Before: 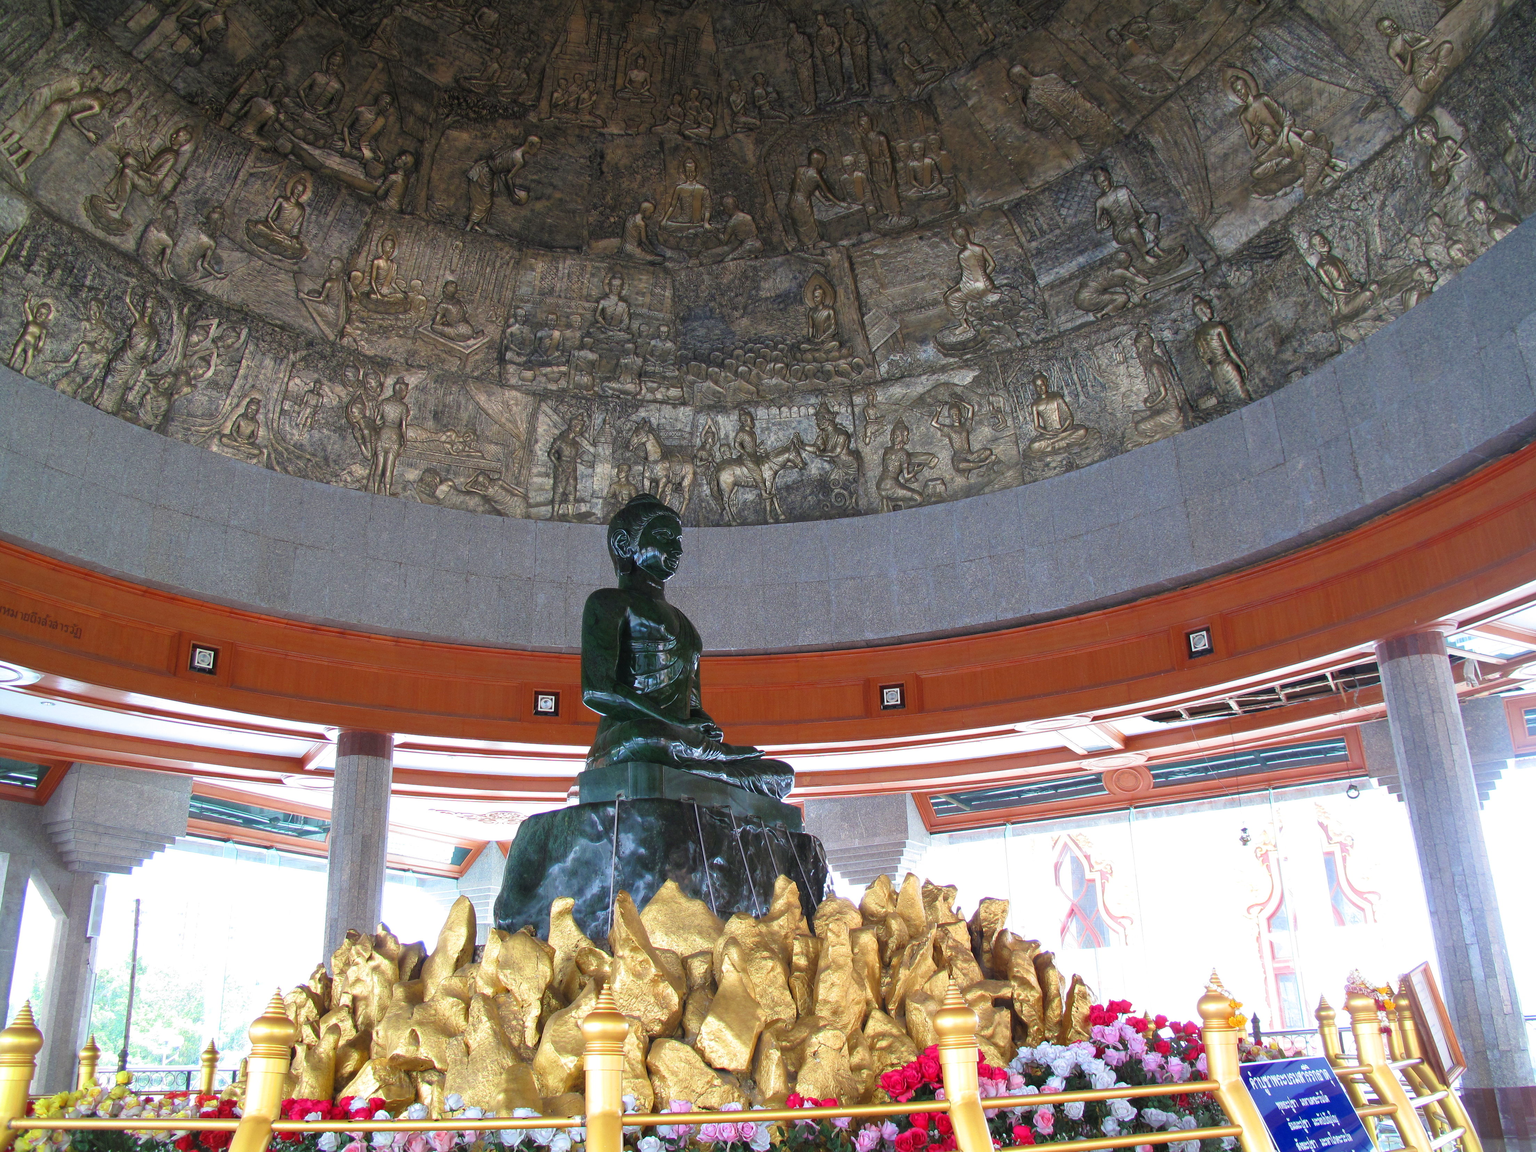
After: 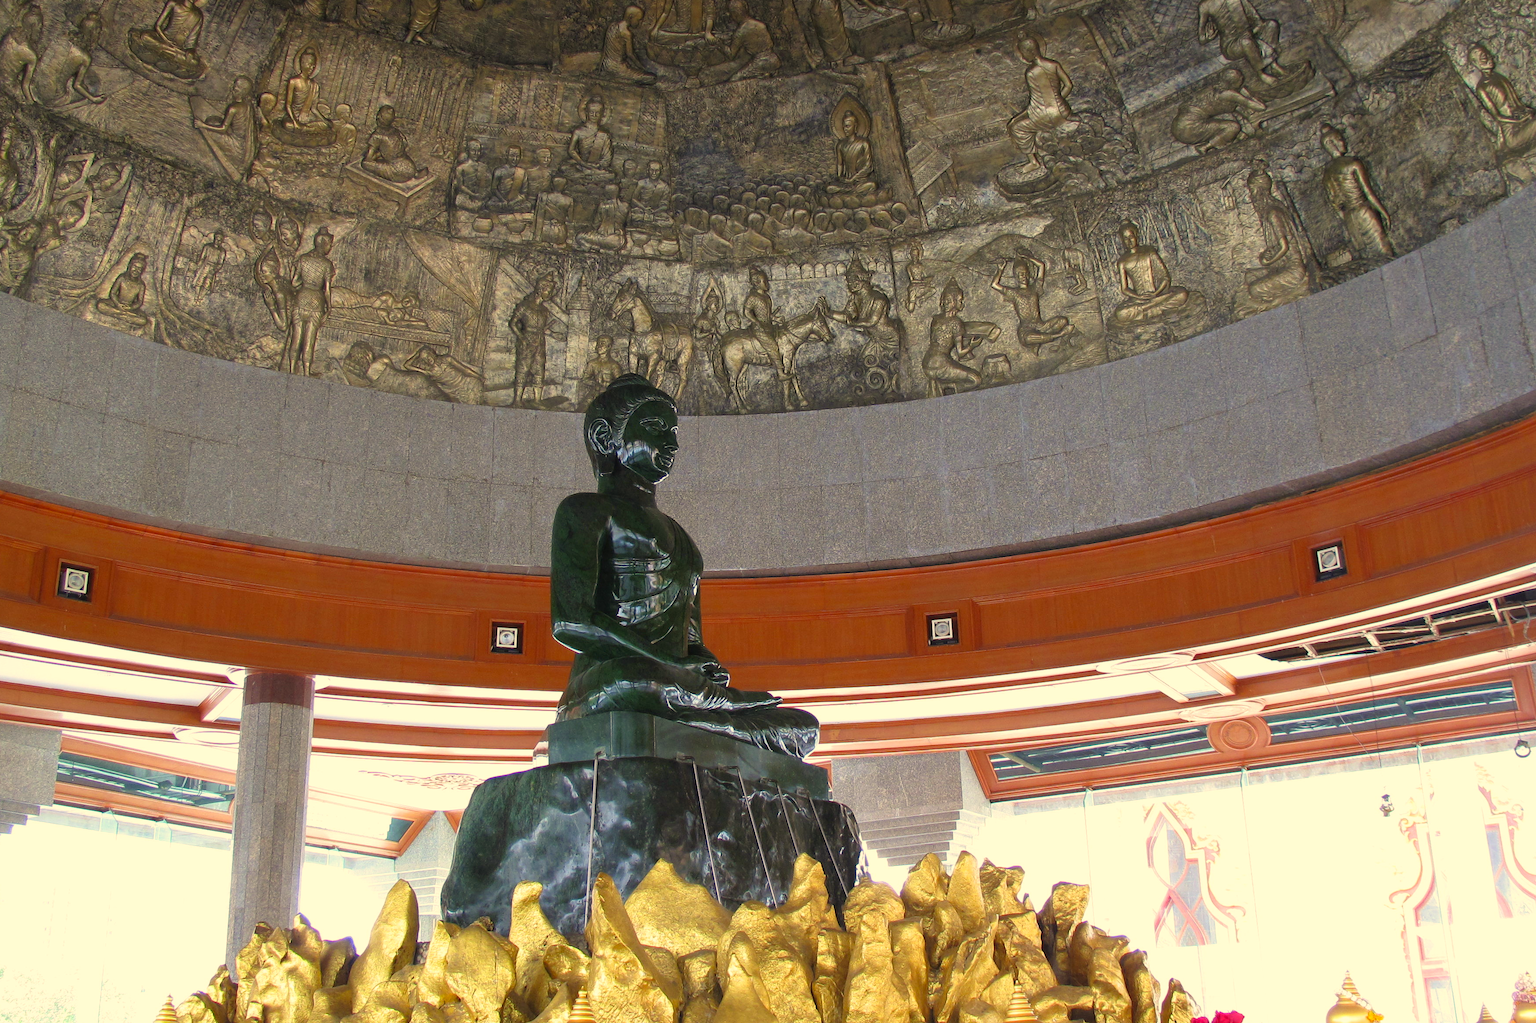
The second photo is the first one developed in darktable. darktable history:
crop: left 9.383%, top 17.127%, right 11.19%, bottom 12.323%
color correction: highlights a* 2.65, highlights b* 22.91
